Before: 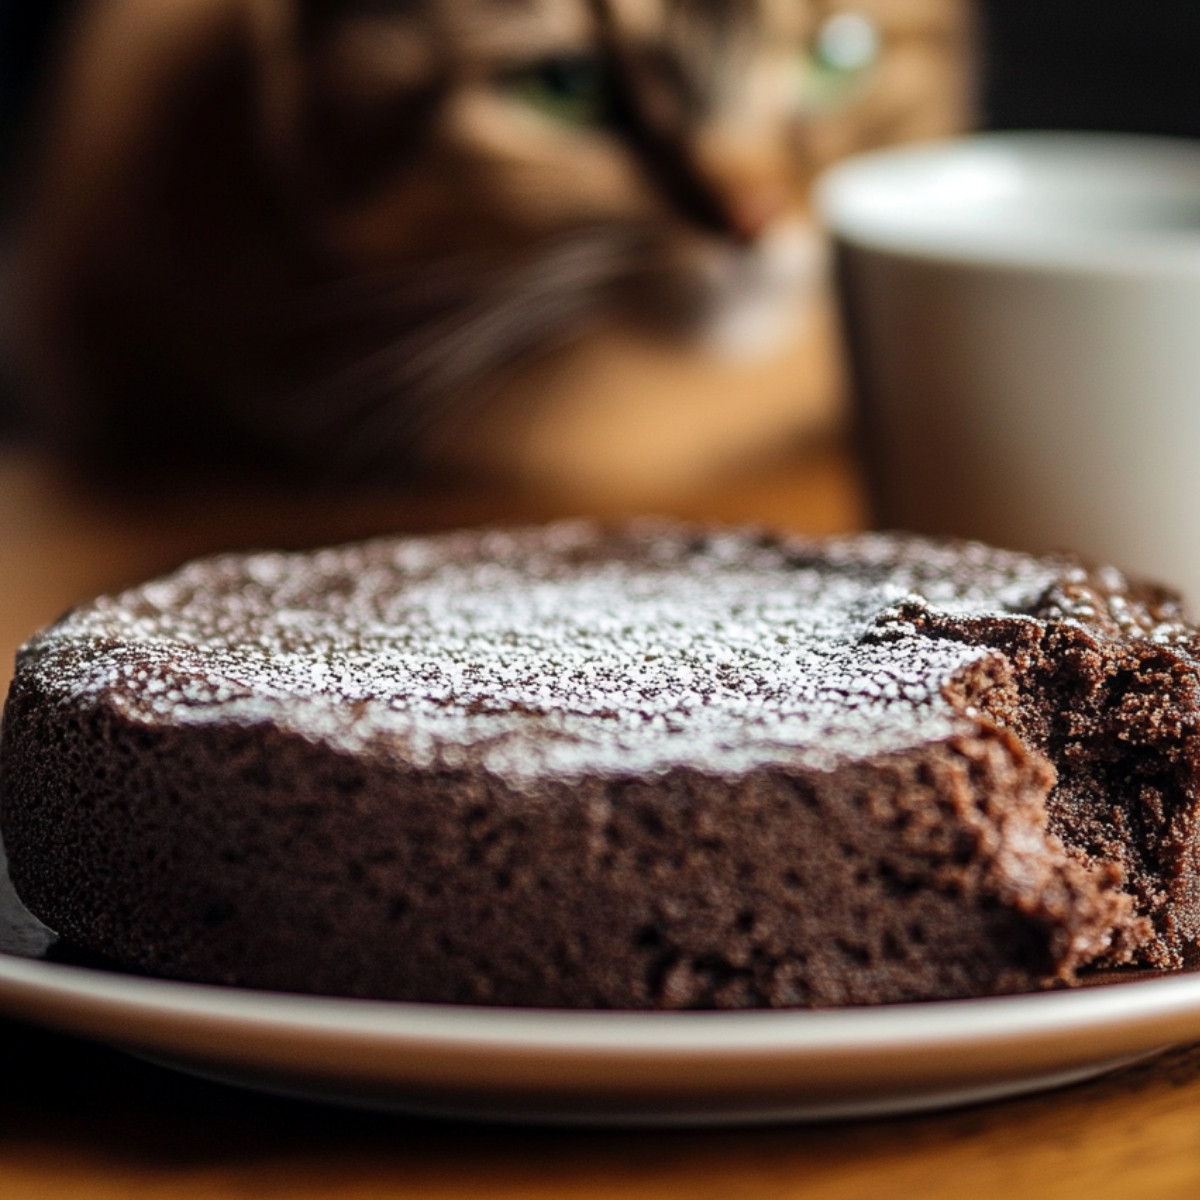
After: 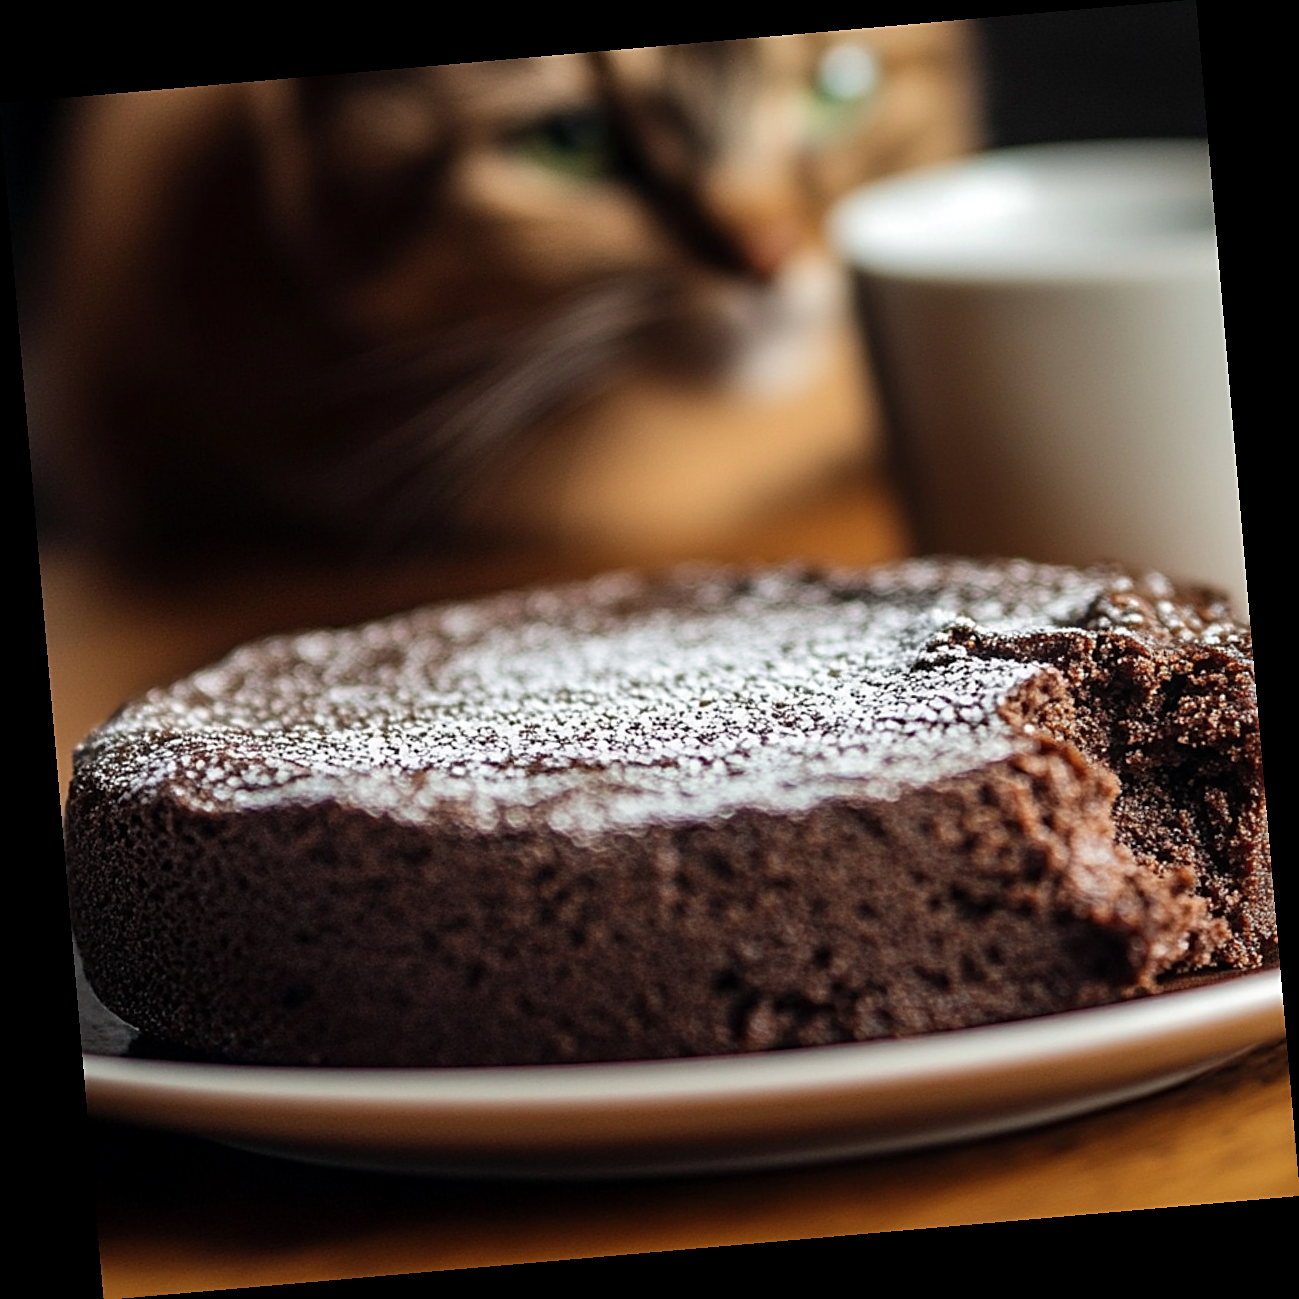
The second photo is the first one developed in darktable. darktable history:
rotate and perspective: rotation -4.98°, automatic cropping off
sharpen: on, module defaults
